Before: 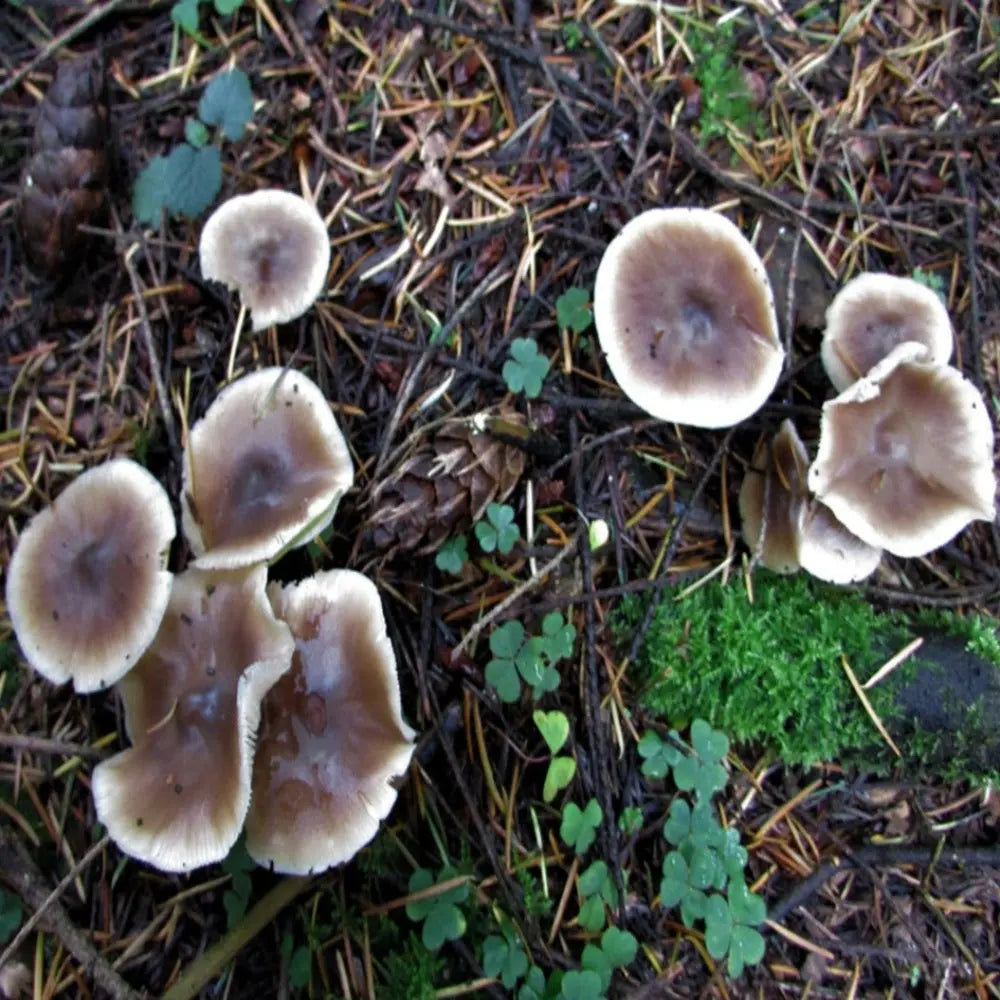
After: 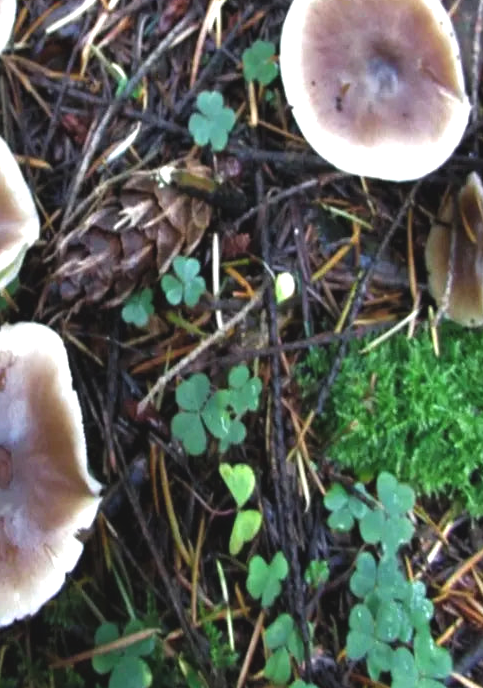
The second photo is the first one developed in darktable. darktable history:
crop: left 31.409%, top 24.718%, right 20.281%, bottom 6.418%
exposure: black level correction -0.005, exposure 0.621 EV, compensate highlight preservation false
